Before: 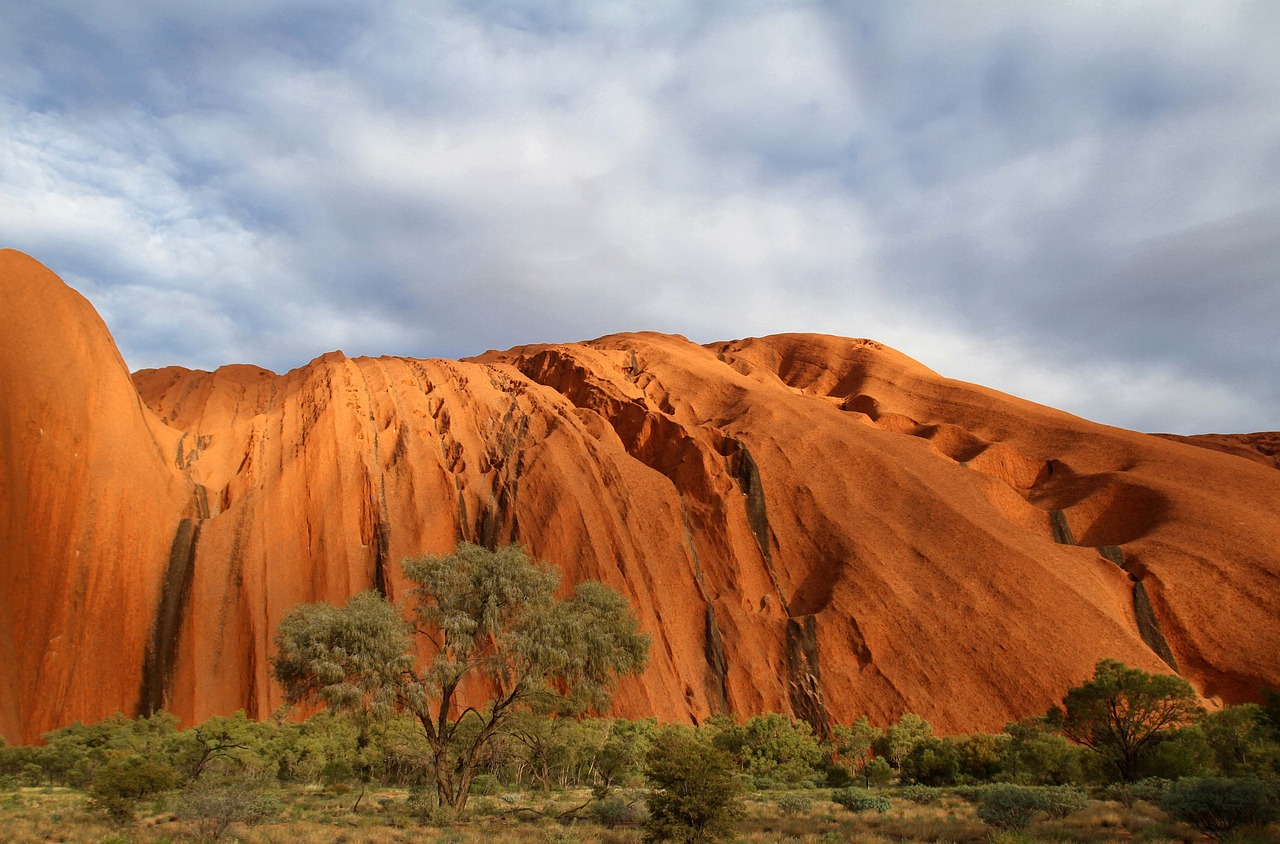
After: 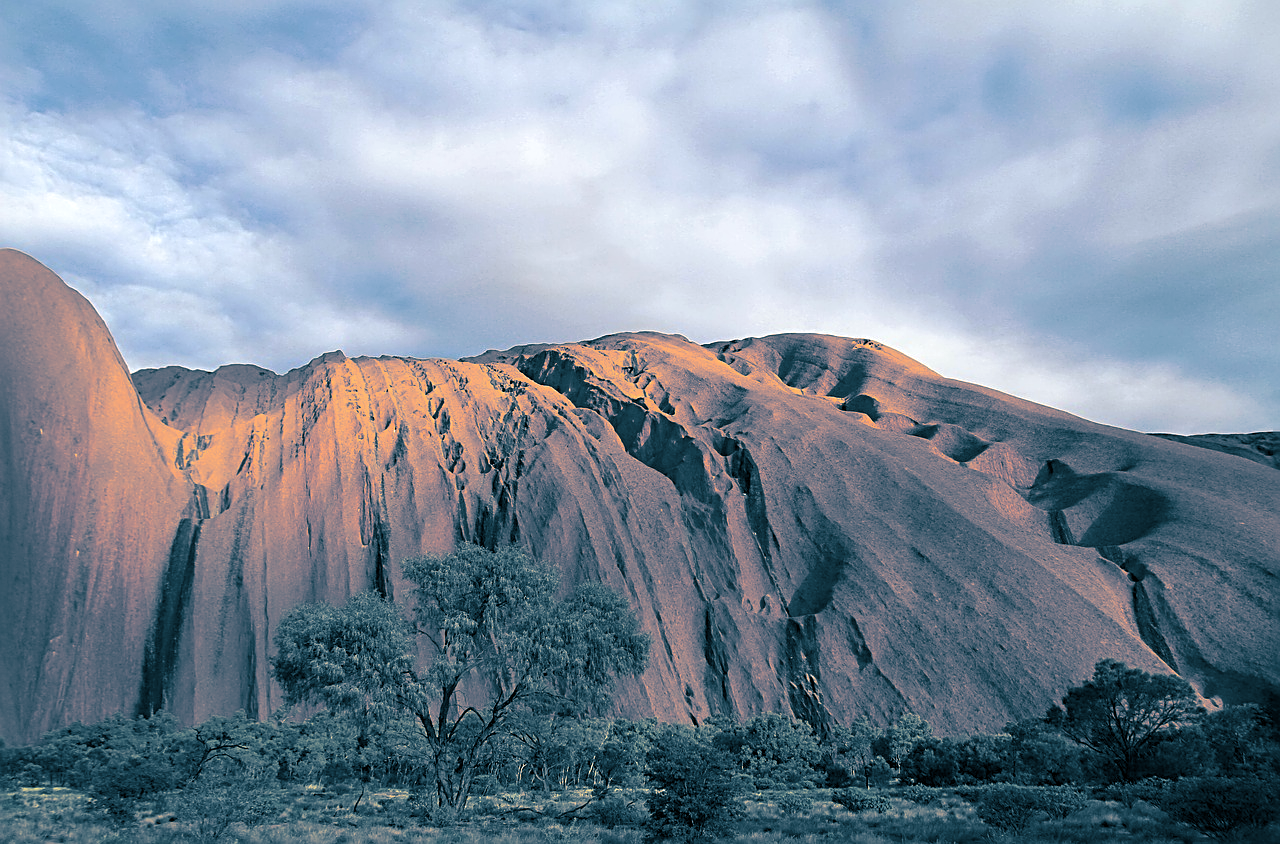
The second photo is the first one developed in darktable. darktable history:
white balance: red 0.98, blue 1.034
sharpen: radius 2.531, amount 0.628
exposure: exposure 0.2 EV, compensate highlight preservation false
split-toning: shadows › hue 212.4°, balance -70
